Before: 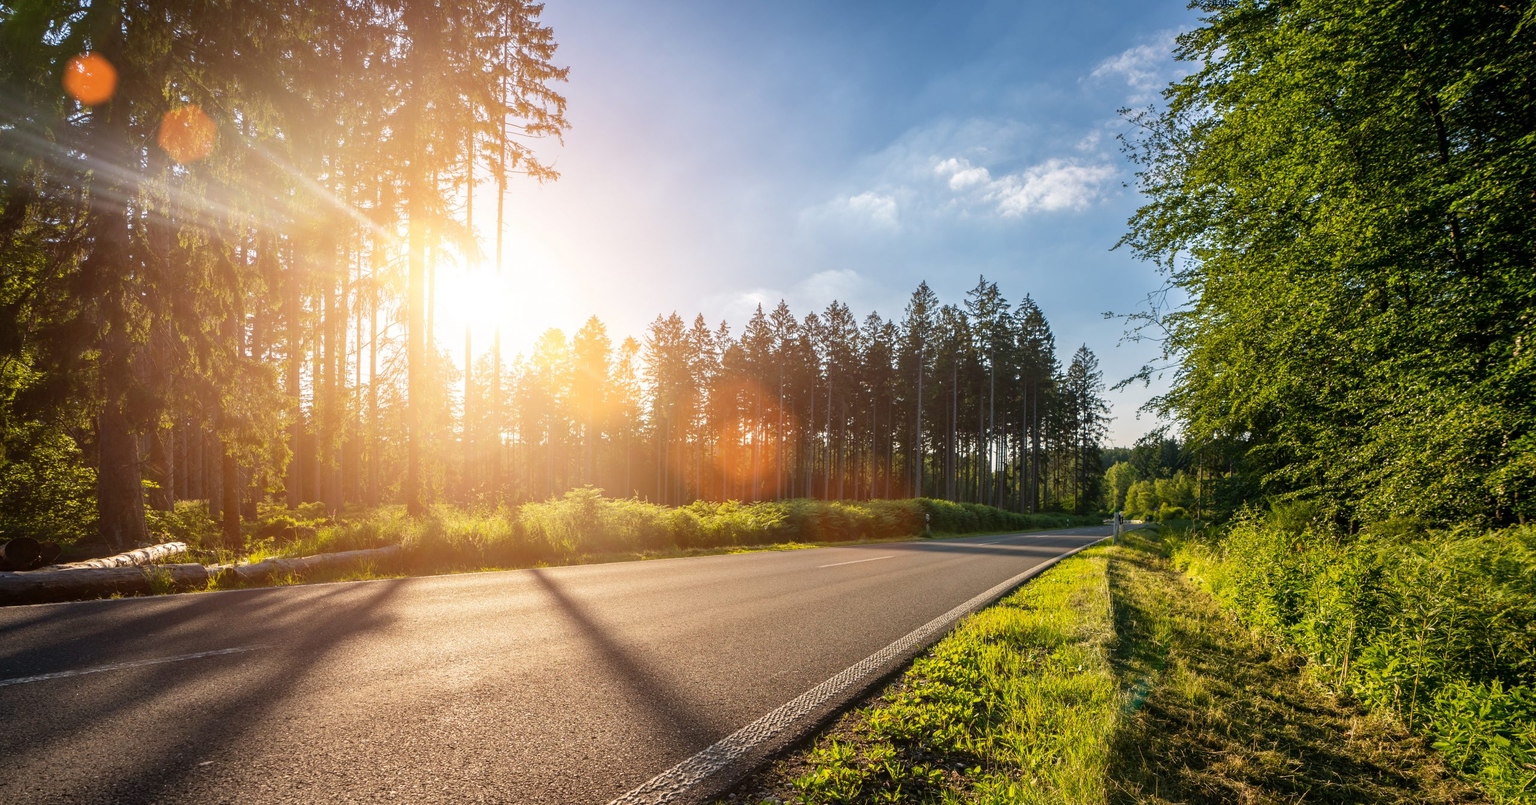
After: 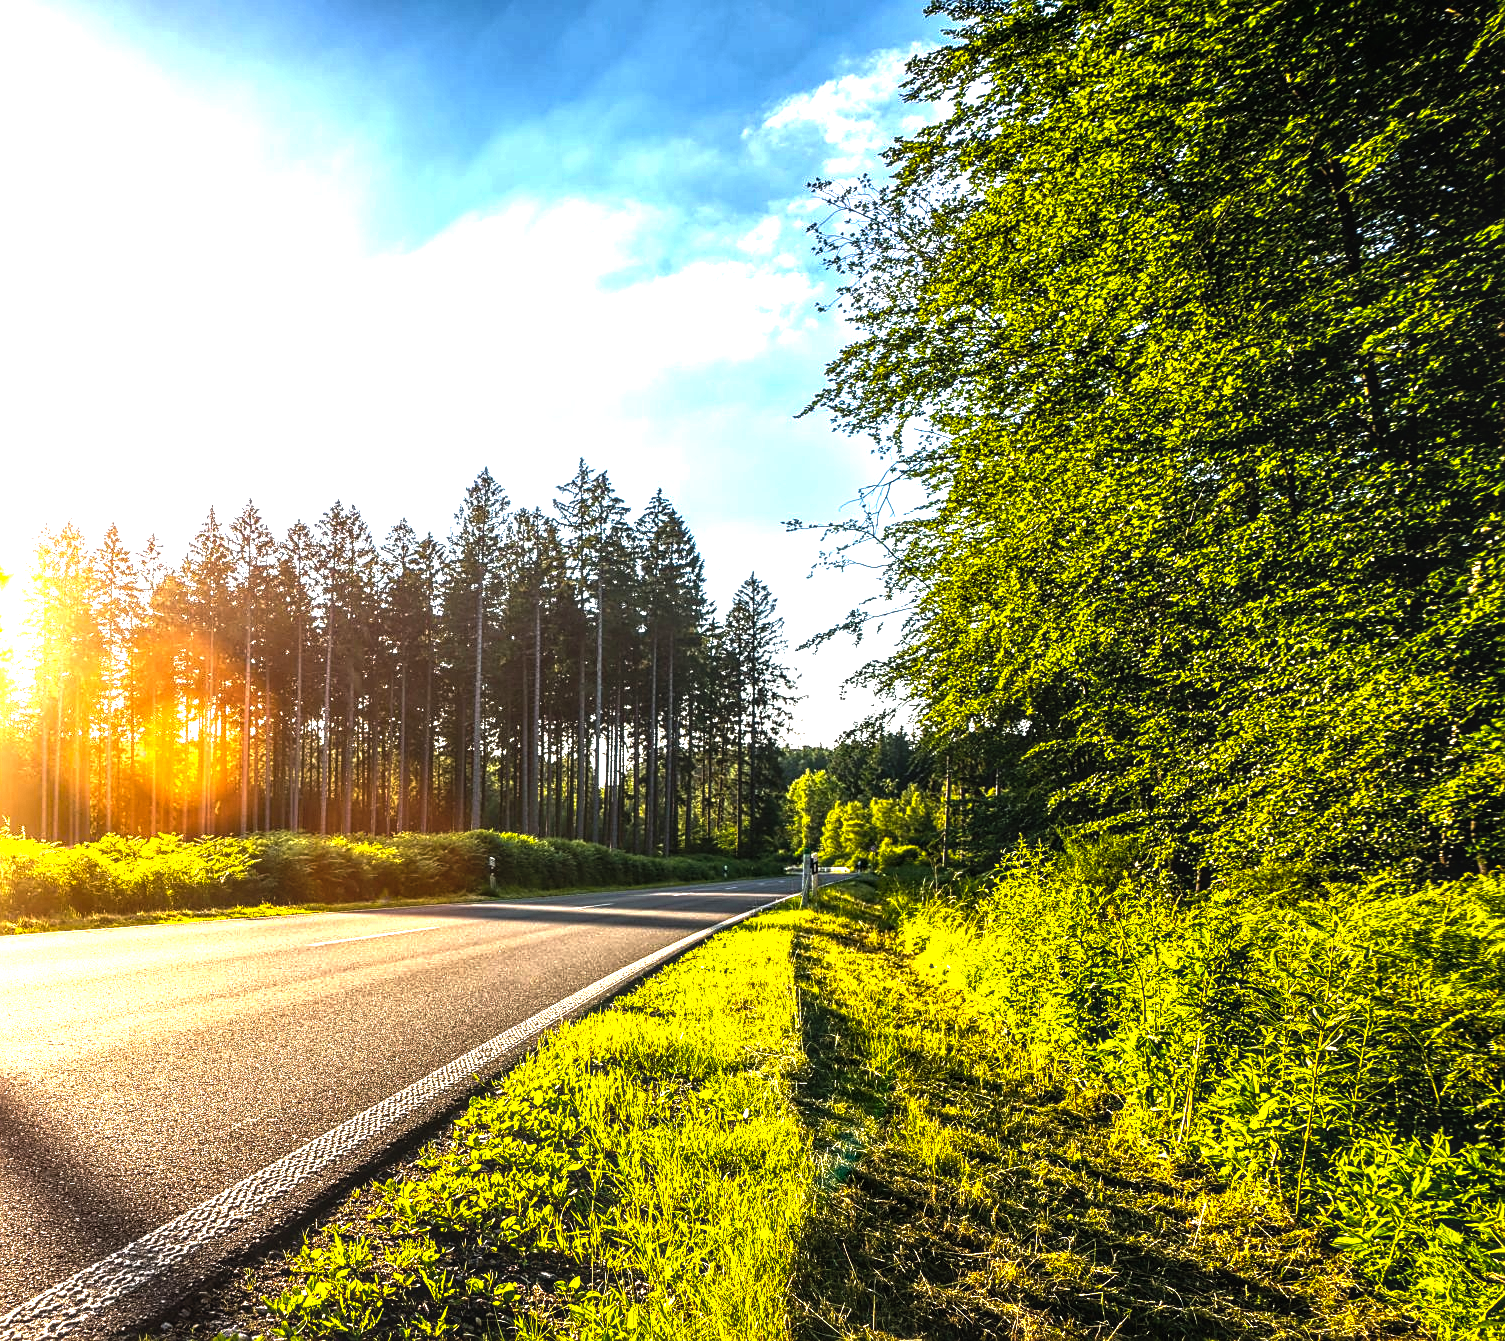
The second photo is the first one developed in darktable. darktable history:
sharpen: on, module defaults
local contrast: detail 142%
tone equalizer: edges refinement/feathering 500, mask exposure compensation -1.57 EV, preserve details no
color balance rgb: perceptual saturation grading › global saturation 19.333%, perceptual brilliance grading › highlights 74.551%, perceptual brilliance grading › shadows -29.592%, global vibrance 20%
crop: left 41.202%
